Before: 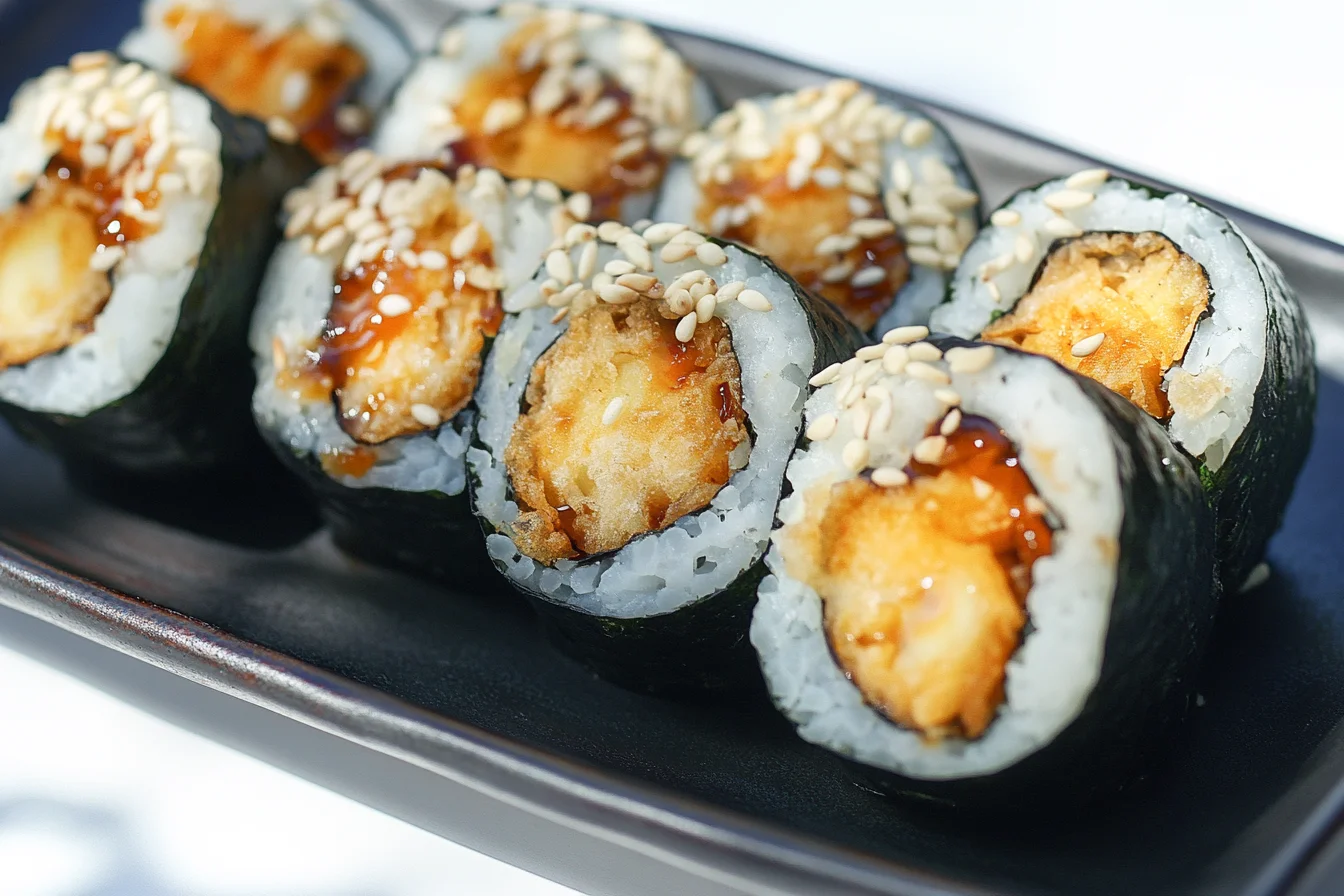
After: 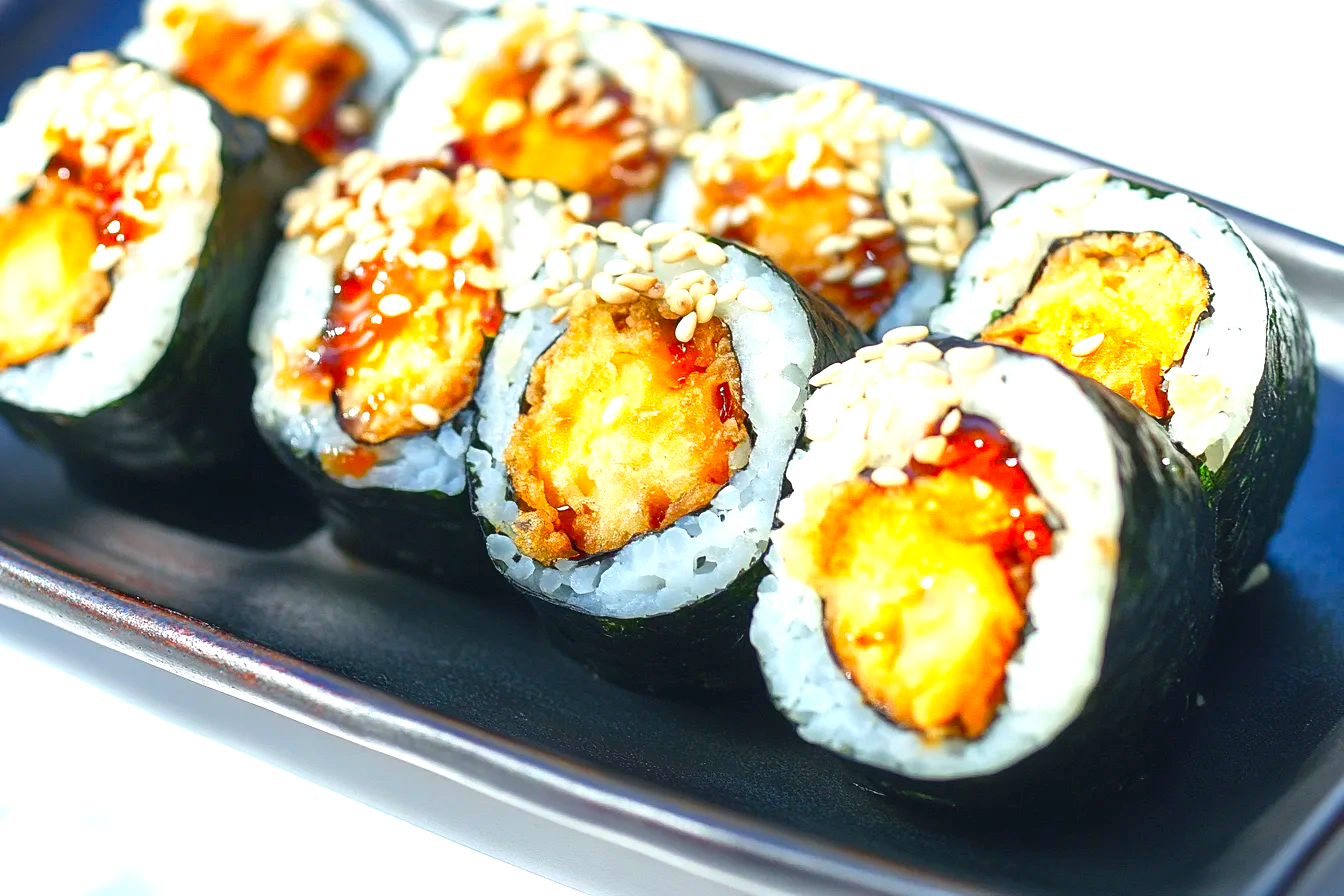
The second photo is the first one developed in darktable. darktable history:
contrast brightness saturation: saturation 0.5
exposure: black level correction -0.001, exposure 0.9 EV, compensate exposure bias true, compensate highlight preservation false
